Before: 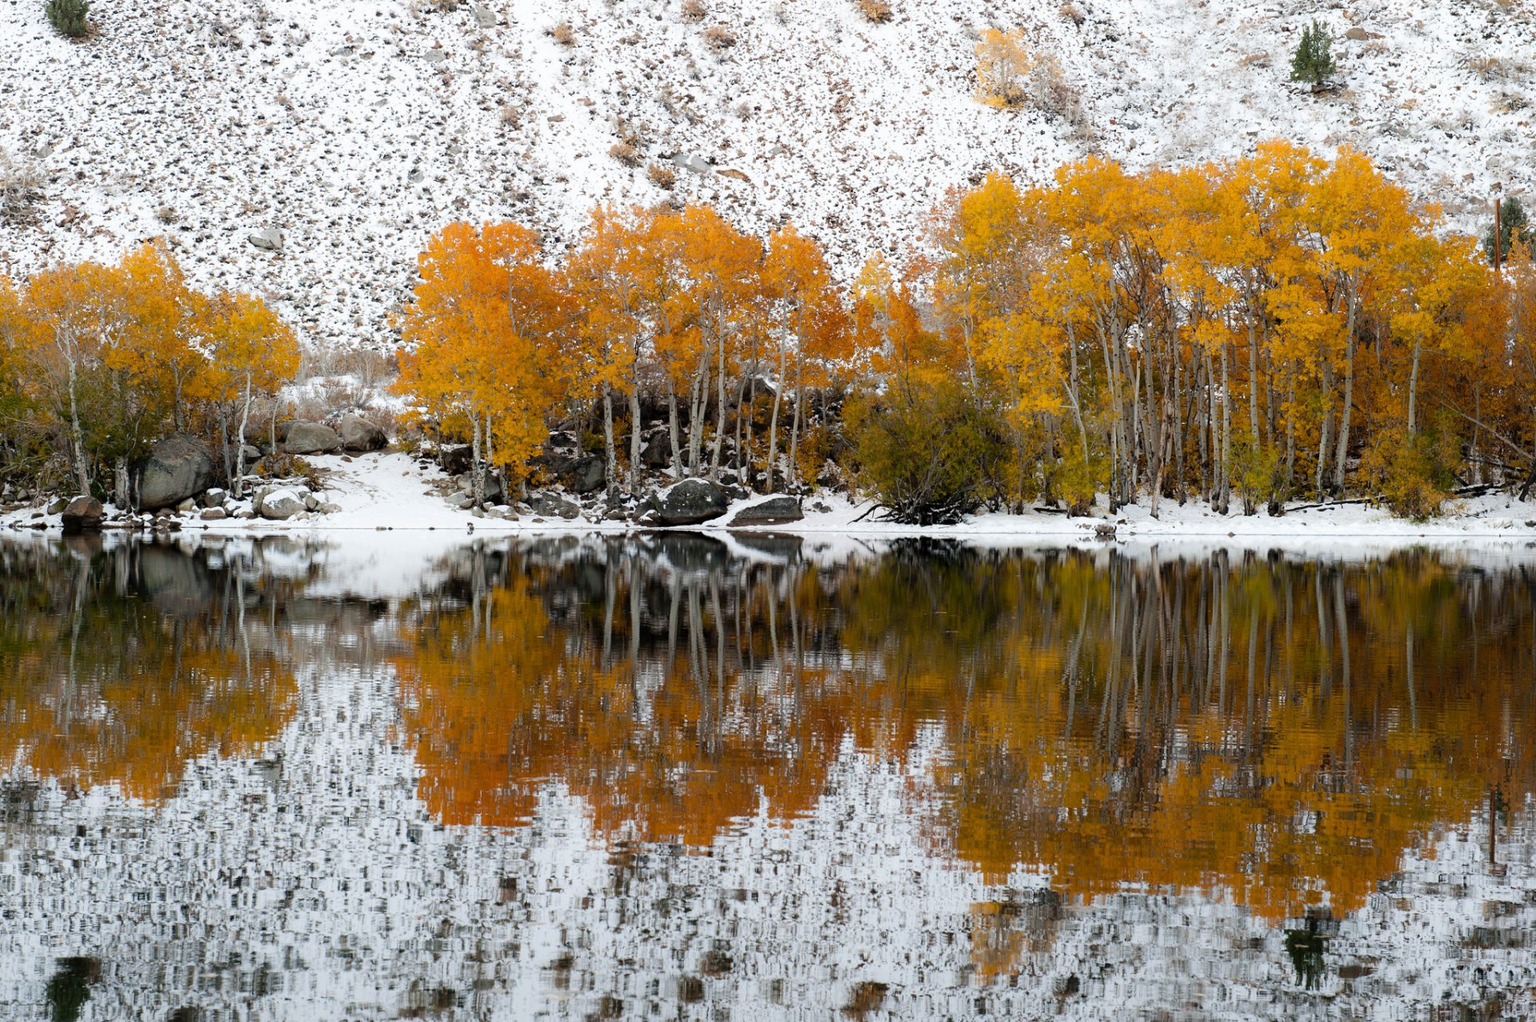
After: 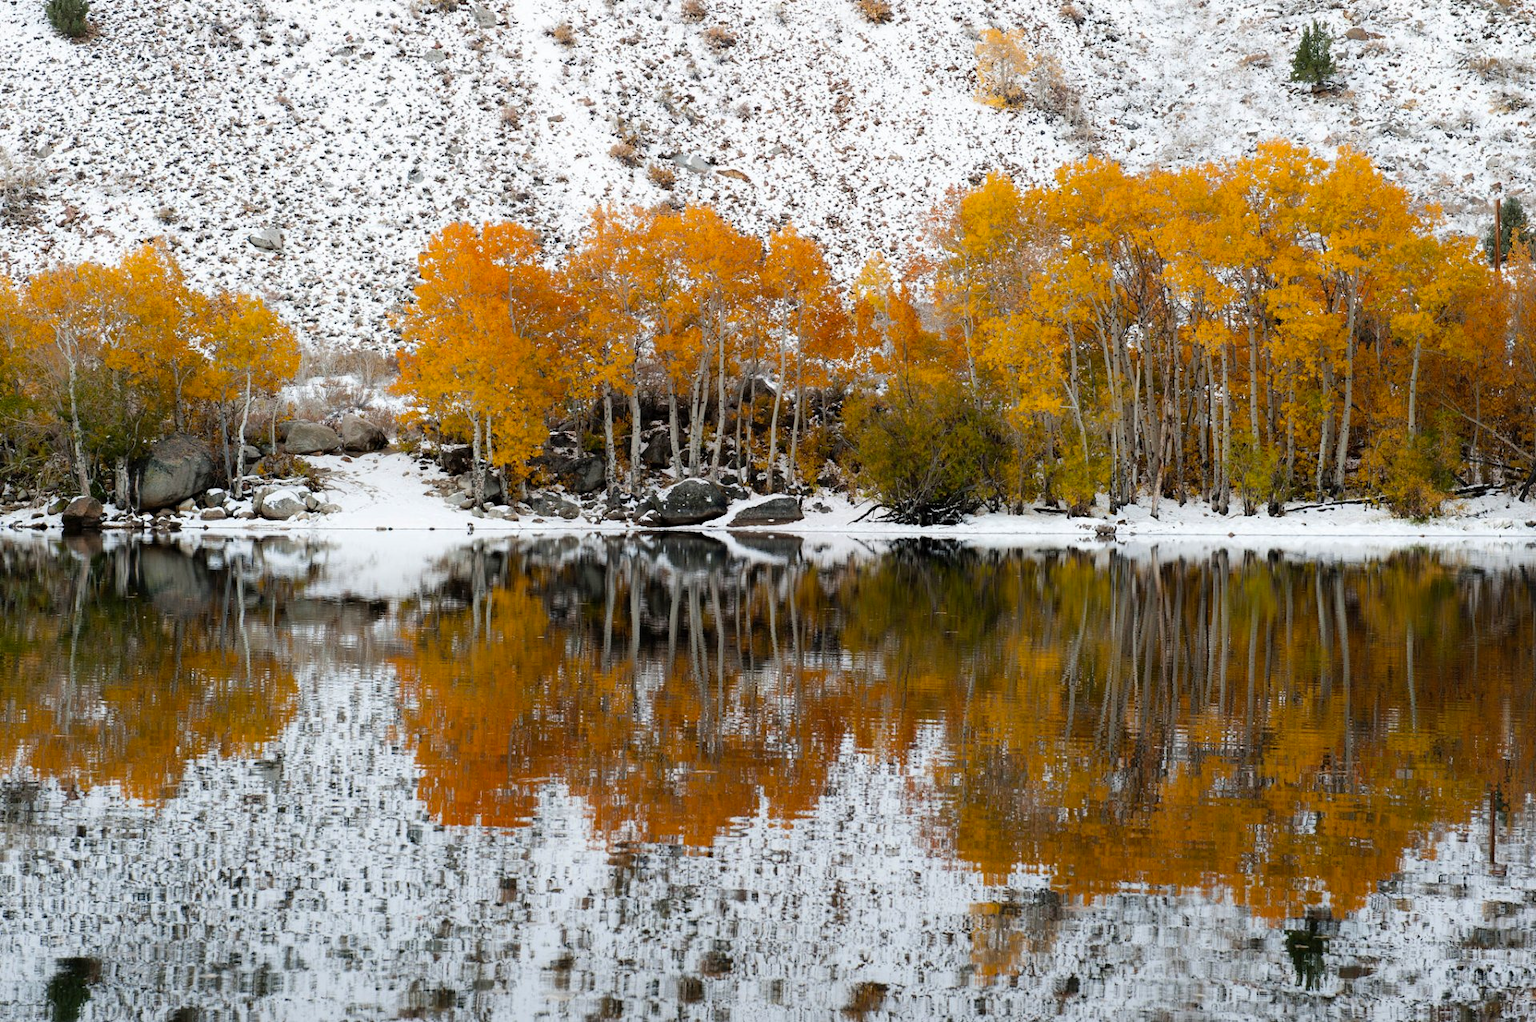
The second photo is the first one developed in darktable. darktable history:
contrast brightness saturation: saturation 0.1
shadows and highlights: shadows 37.27, highlights -28.18, soften with gaussian
